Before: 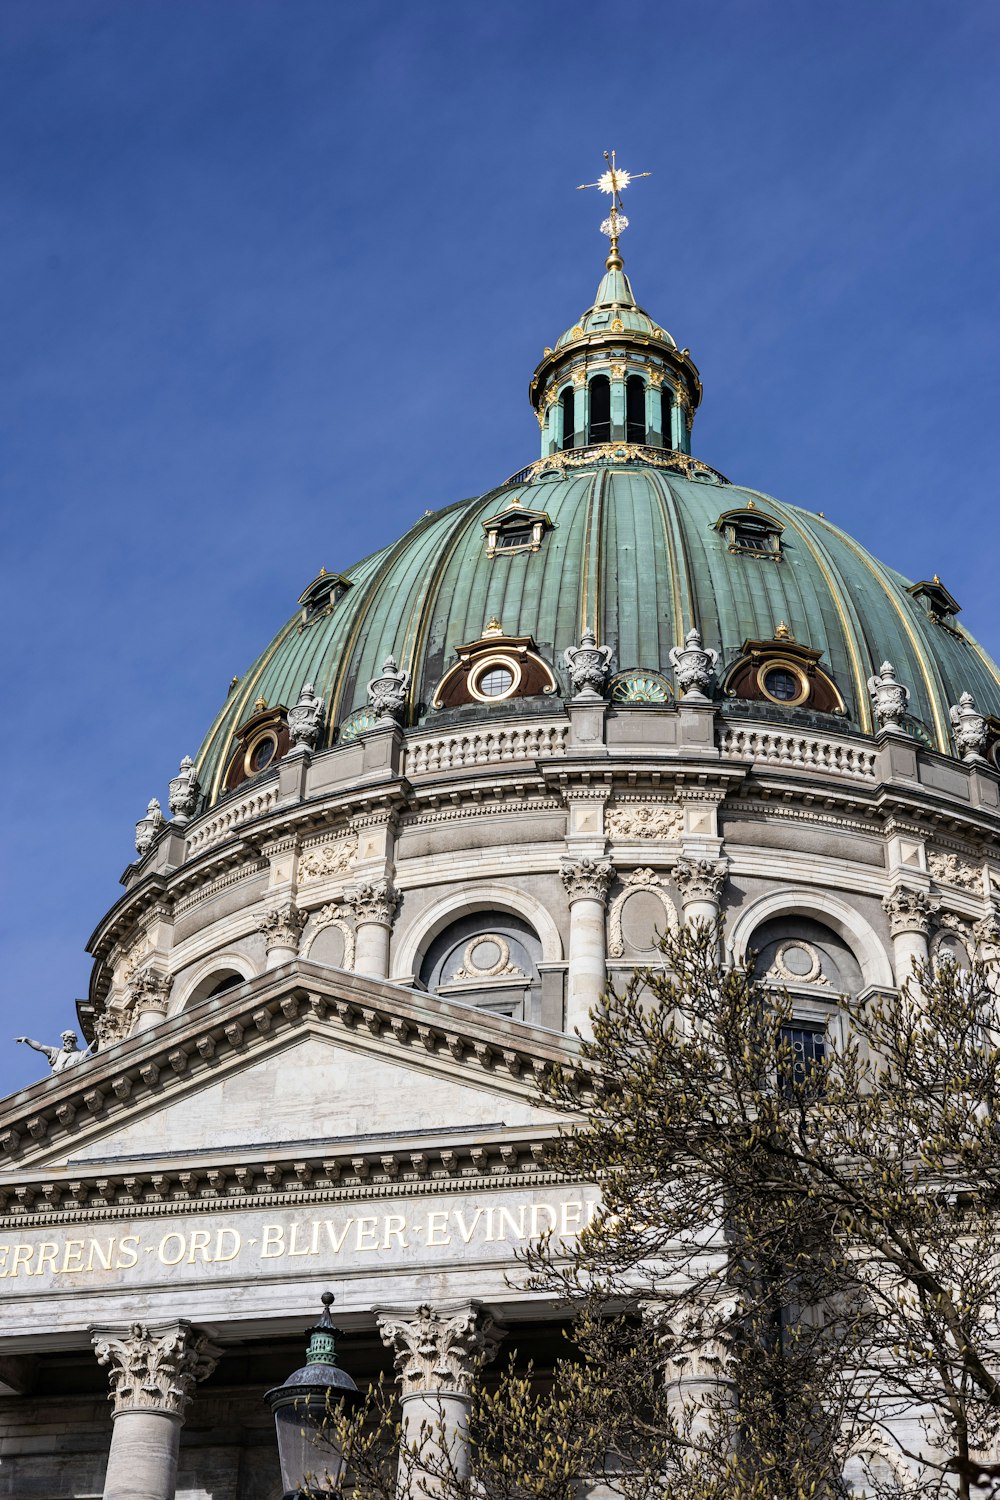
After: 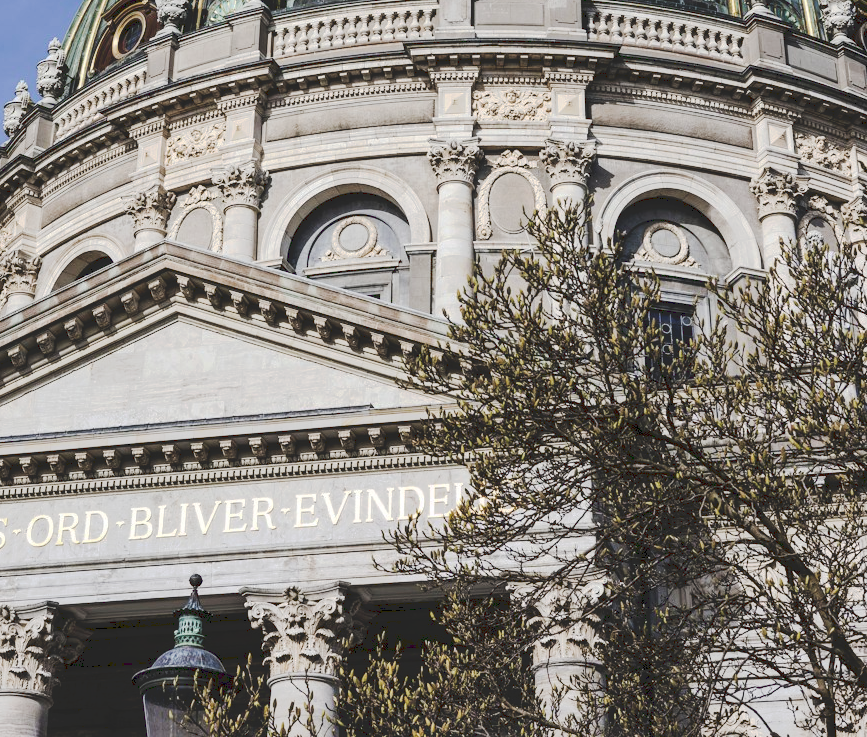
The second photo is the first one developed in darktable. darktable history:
tone curve: curves: ch0 [(0, 0) (0.003, 0.145) (0.011, 0.148) (0.025, 0.15) (0.044, 0.159) (0.069, 0.16) (0.1, 0.164) (0.136, 0.182) (0.177, 0.213) (0.224, 0.247) (0.277, 0.298) (0.335, 0.37) (0.399, 0.456) (0.468, 0.552) (0.543, 0.641) (0.623, 0.713) (0.709, 0.768) (0.801, 0.825) (0.898, 0.868) (1, 1)], preserve colors none
crop and rotate: left 13.288%, top 47.911%, bottom 2.901%
